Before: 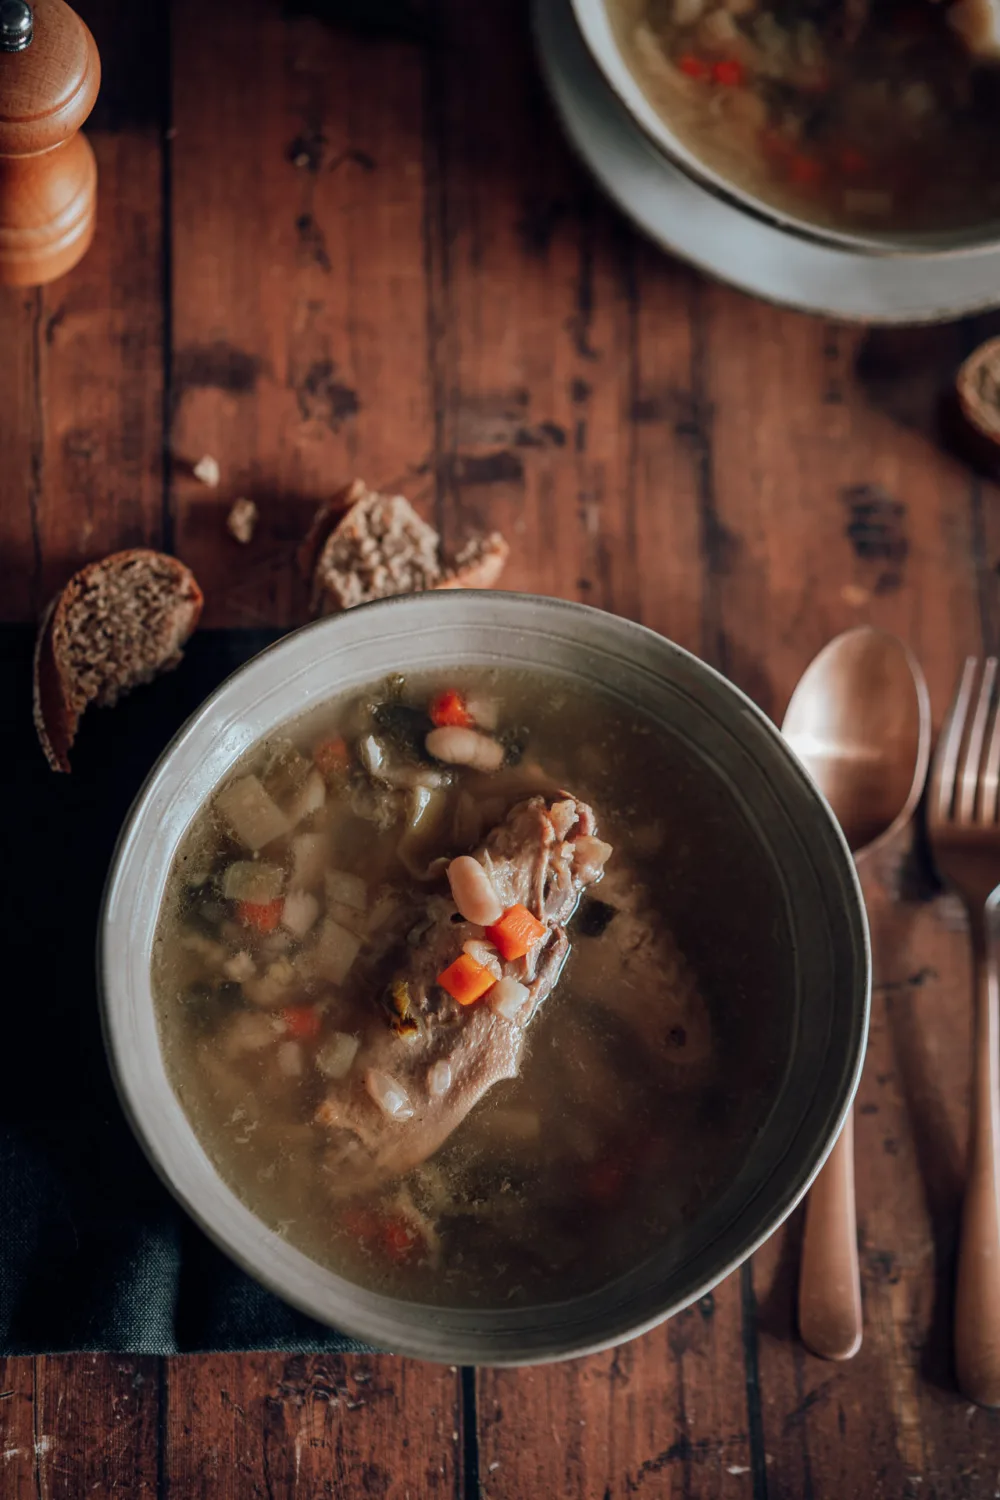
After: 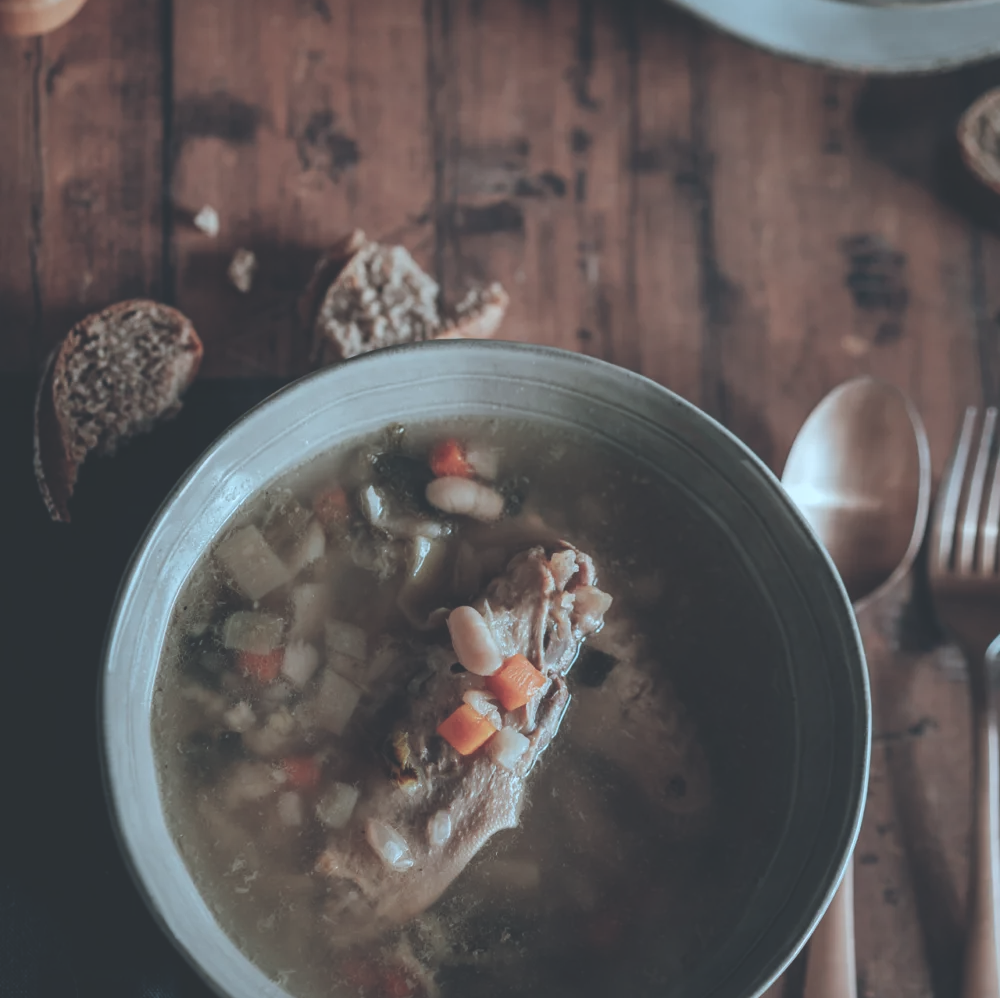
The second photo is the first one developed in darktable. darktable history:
crop: top 16.727%, bottom 16.727%
color correction: highlights a* -12.64, highlights b* -18.1, saturation 0.7
exposure: black level correction -0.03, compensate highlight preservation false
